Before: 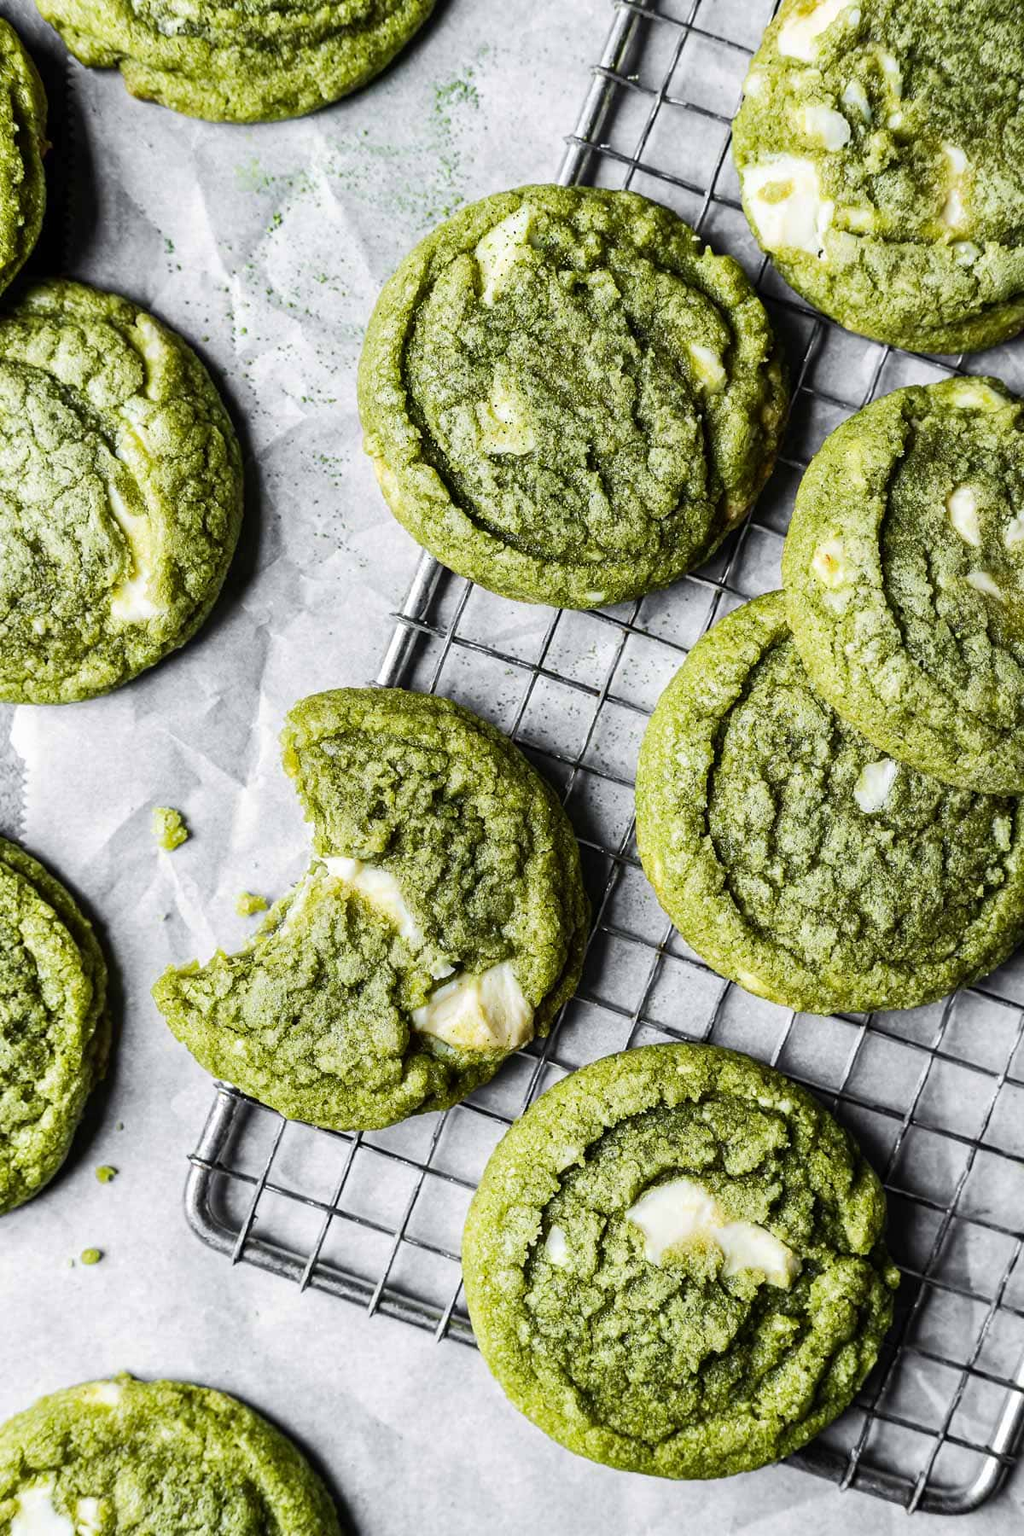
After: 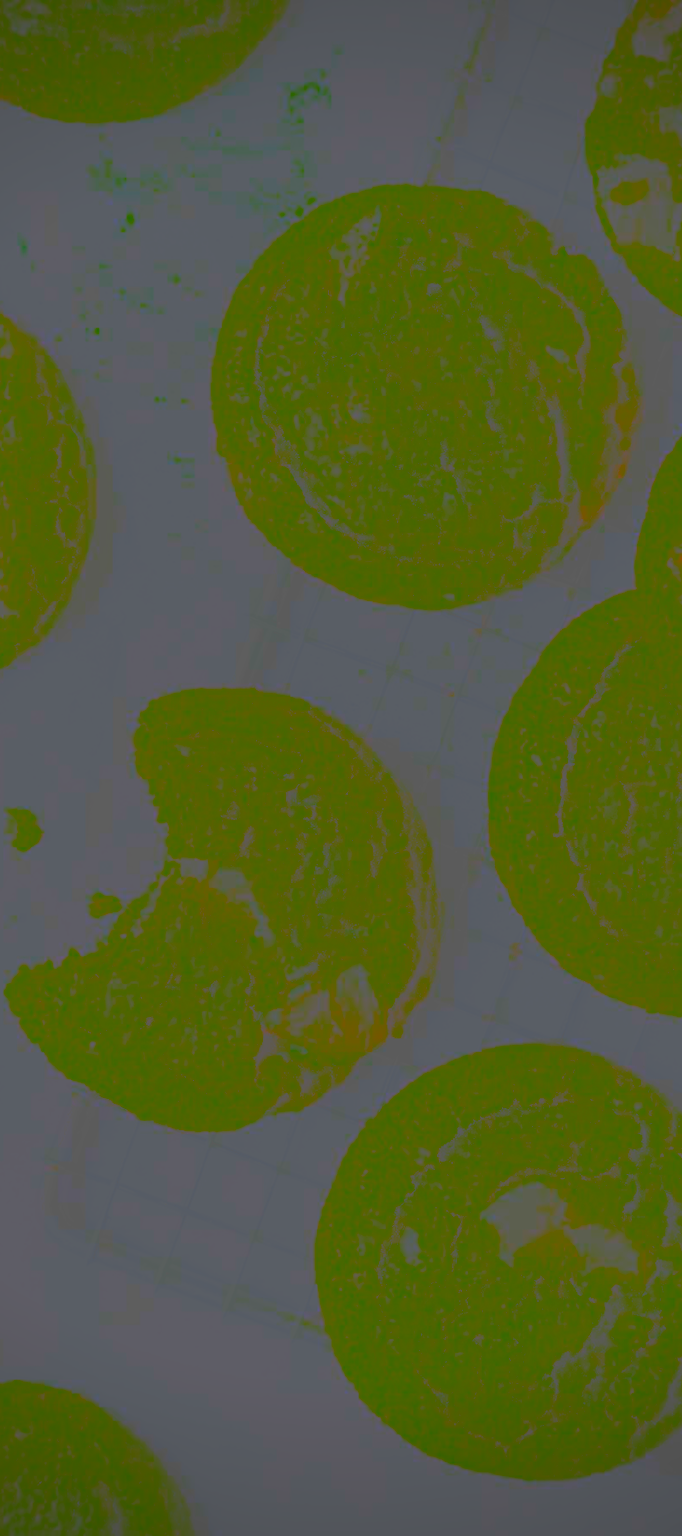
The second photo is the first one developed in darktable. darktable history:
contrast brightness saturation: contrast -0.99, brightness -0.17, saturation 0.75
white balance: emerald 1
crop and rotate: left 14.385%, right 18.948%
vignetting: on, module defaults
shadows and highlights: shadows -21.3, highlights 100, soften with gaussian
local contrast: detail 130%
